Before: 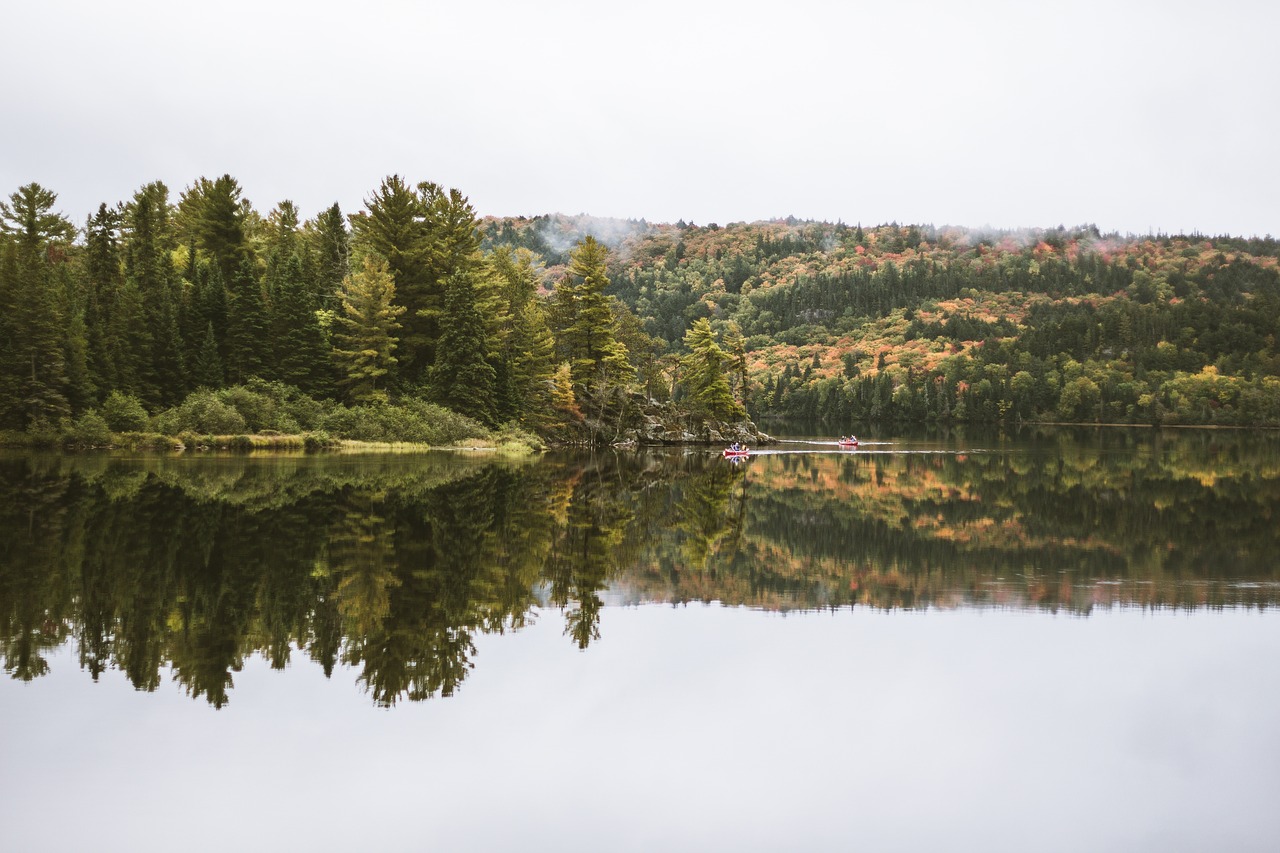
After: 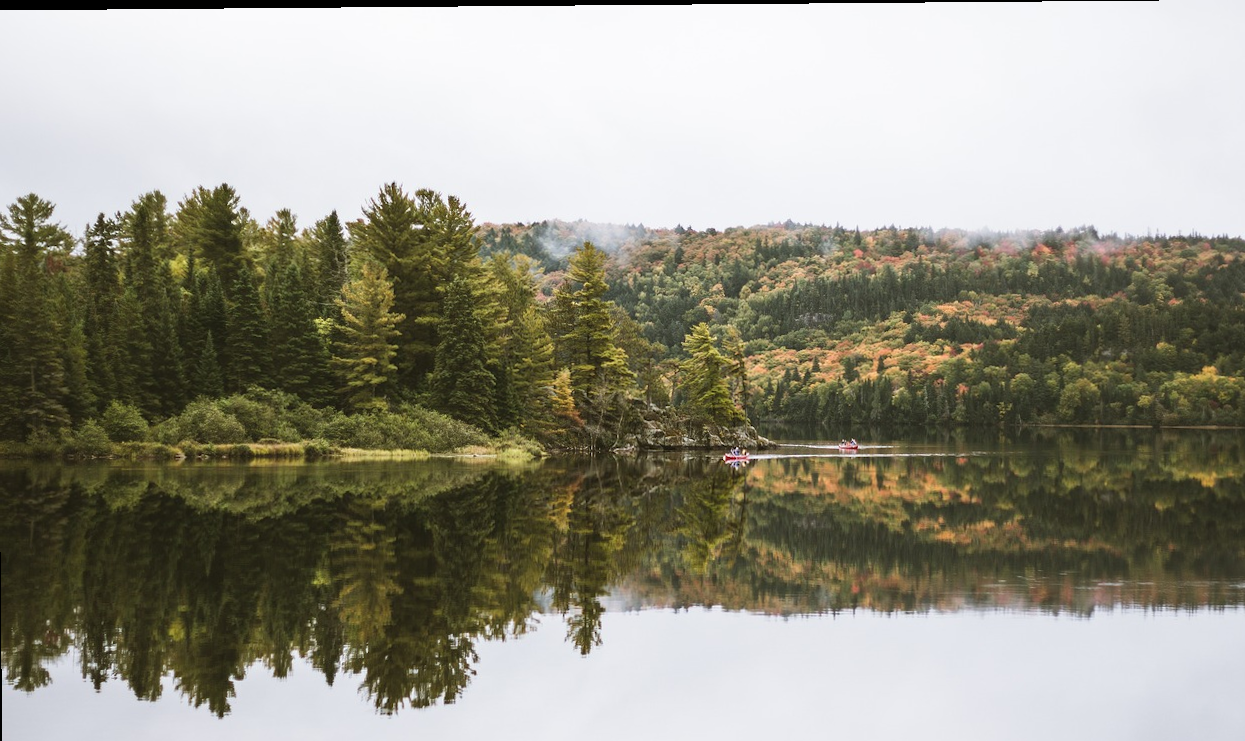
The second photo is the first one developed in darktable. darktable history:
crop and rotate: angle 0.49°, left 0.353%, right 2.911%, bottom 14.148%
